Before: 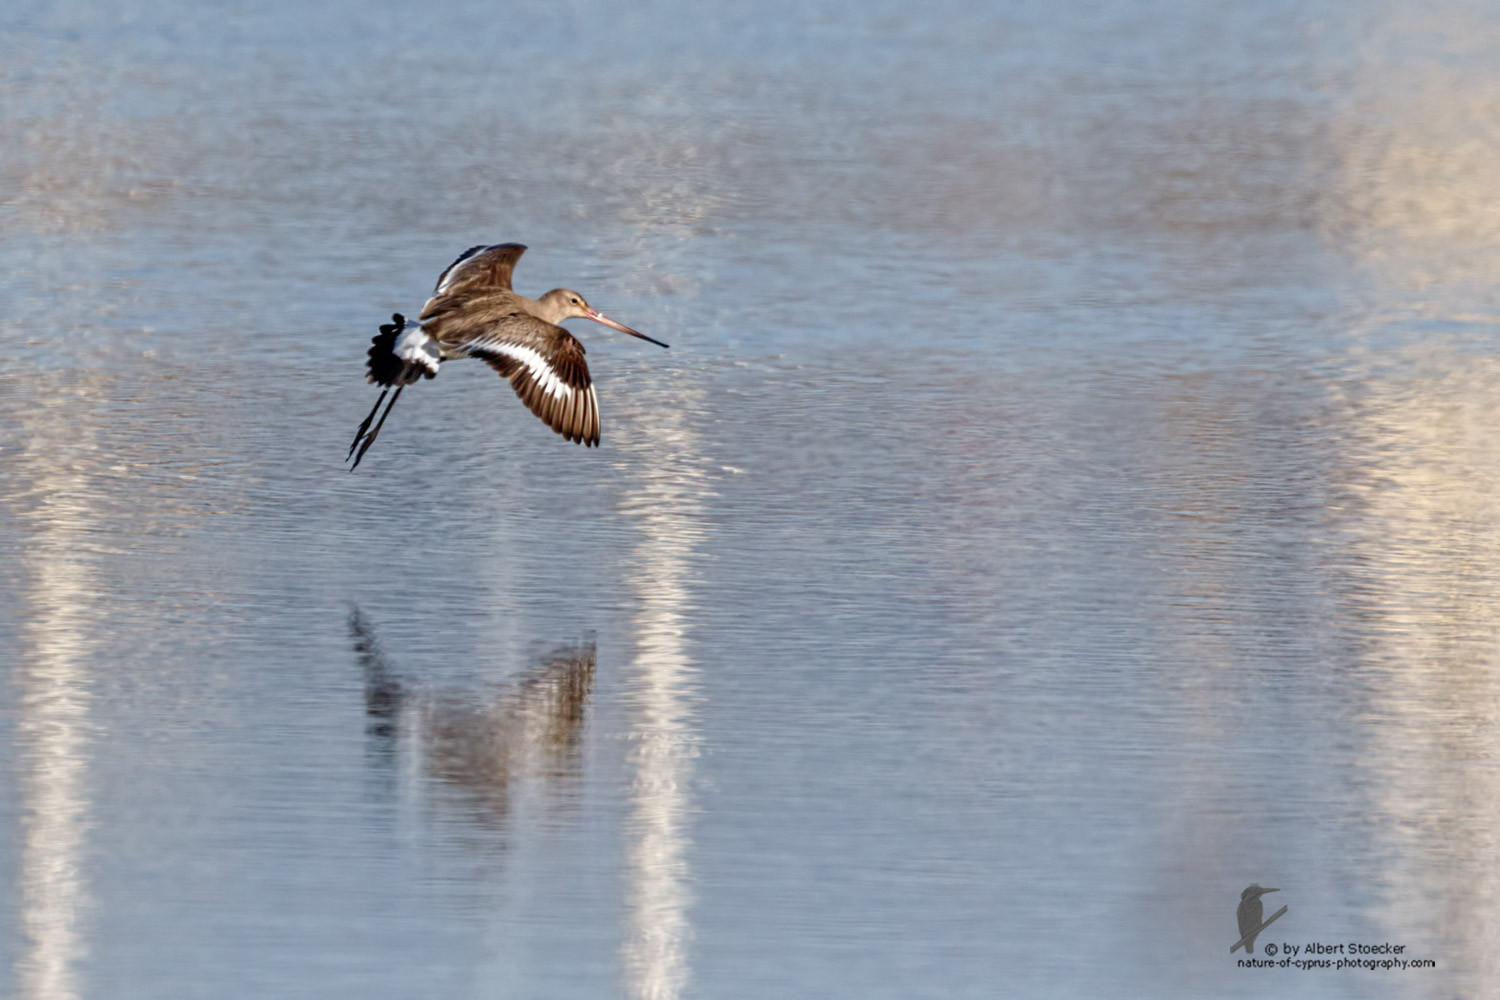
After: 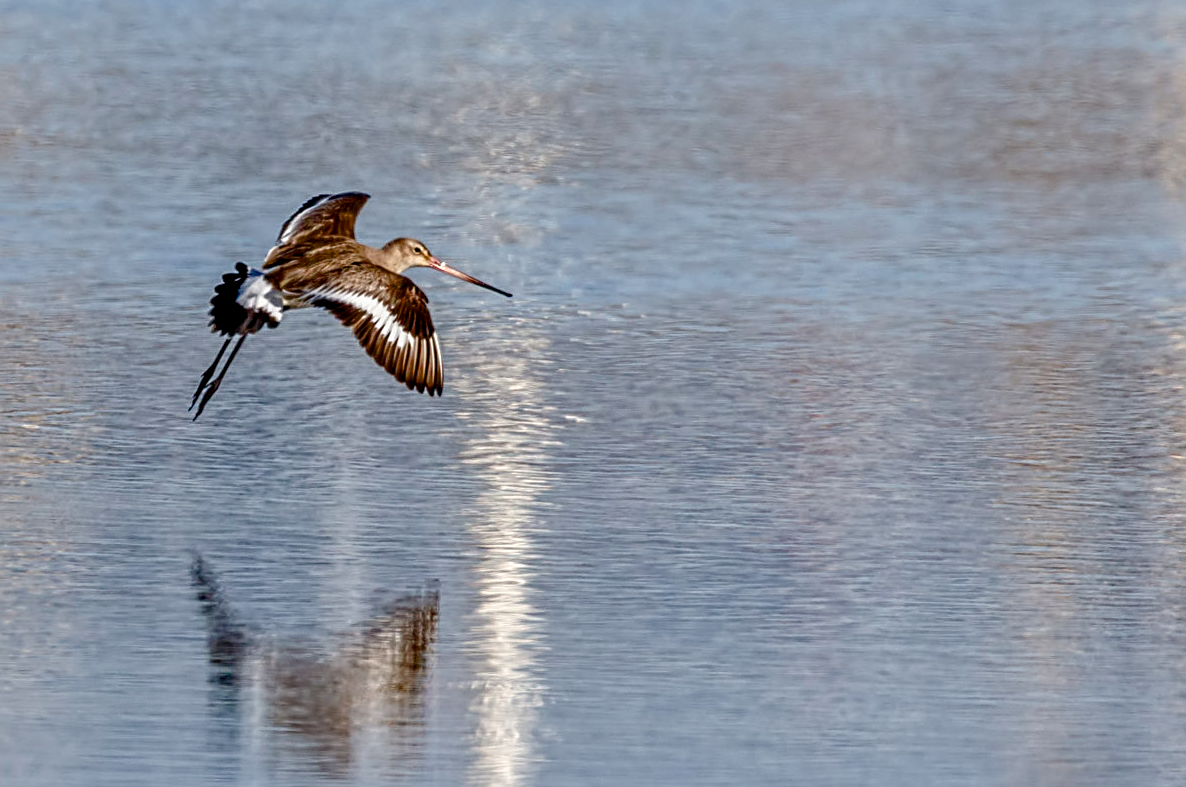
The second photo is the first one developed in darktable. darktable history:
color balance rgb: linear chroma grading › global chroma -14.478%, perceptual saturation grading › global saturation 20%, perceptual saturation grading › highlights -13.955%, perceptual saturation grading › shadows 50.003%, global vibrance 15.735%, saturation formula JzAzBz (2021)
tone equalizer: smoothing diameter 24.77%, edges refinement/feathering 7.81, preserve details guided filter
crop and rotate: left 10.529%, top 5.102%, right 10.379%, bottom 16.197%
sharpen: on, module defaults
local contrast: detail 130%
